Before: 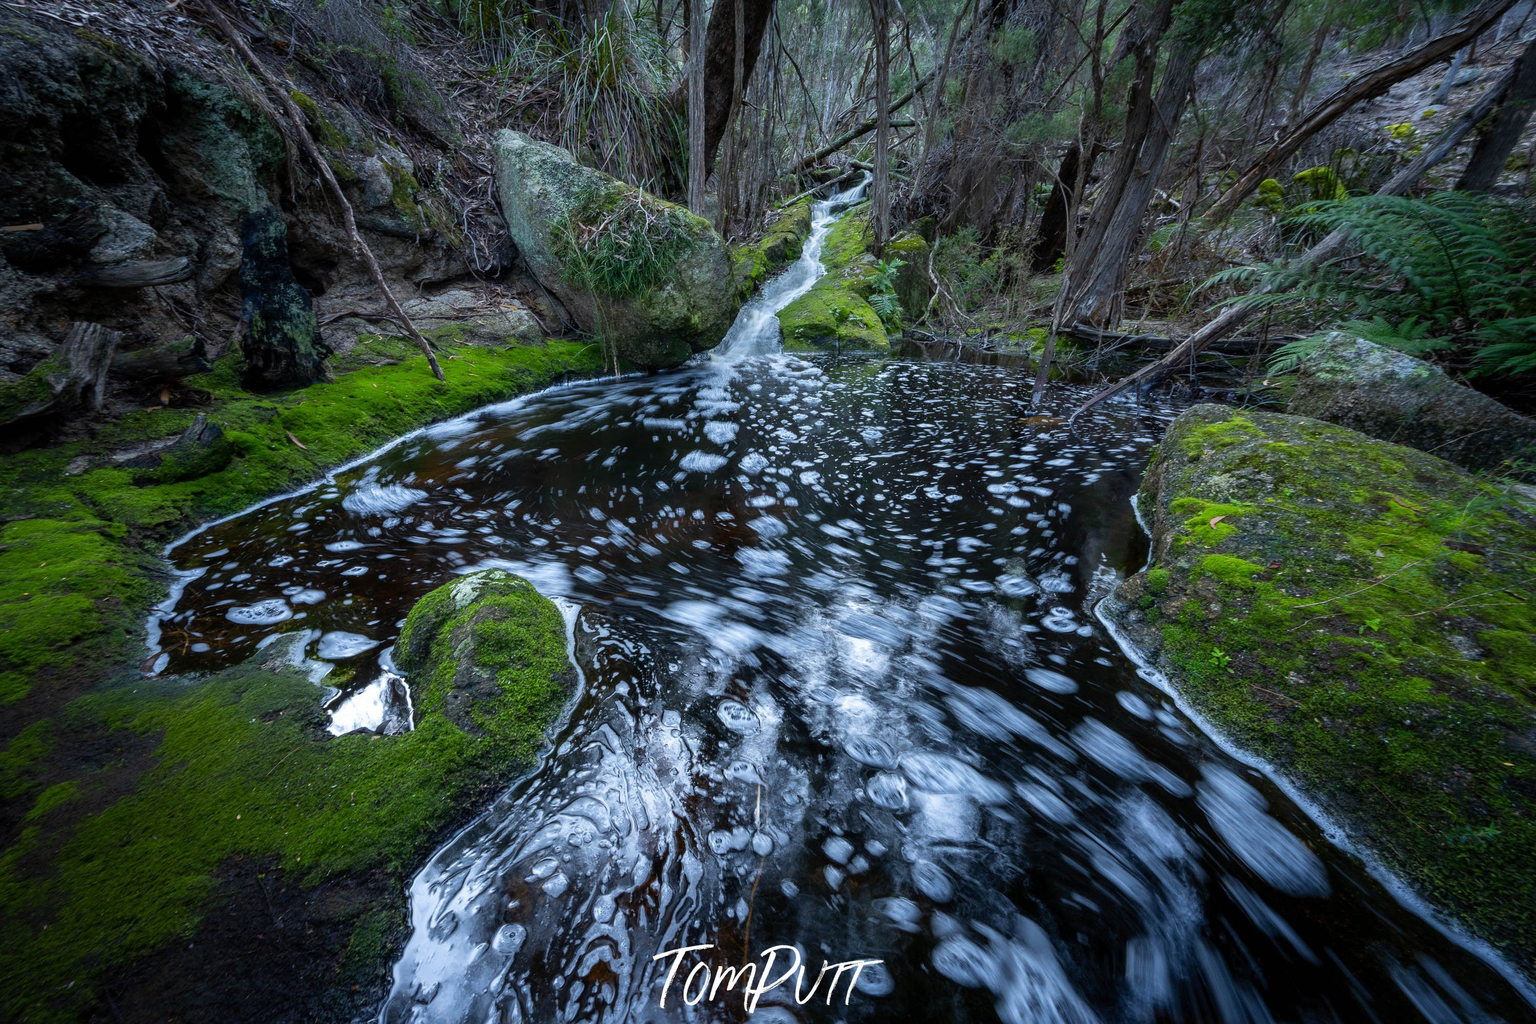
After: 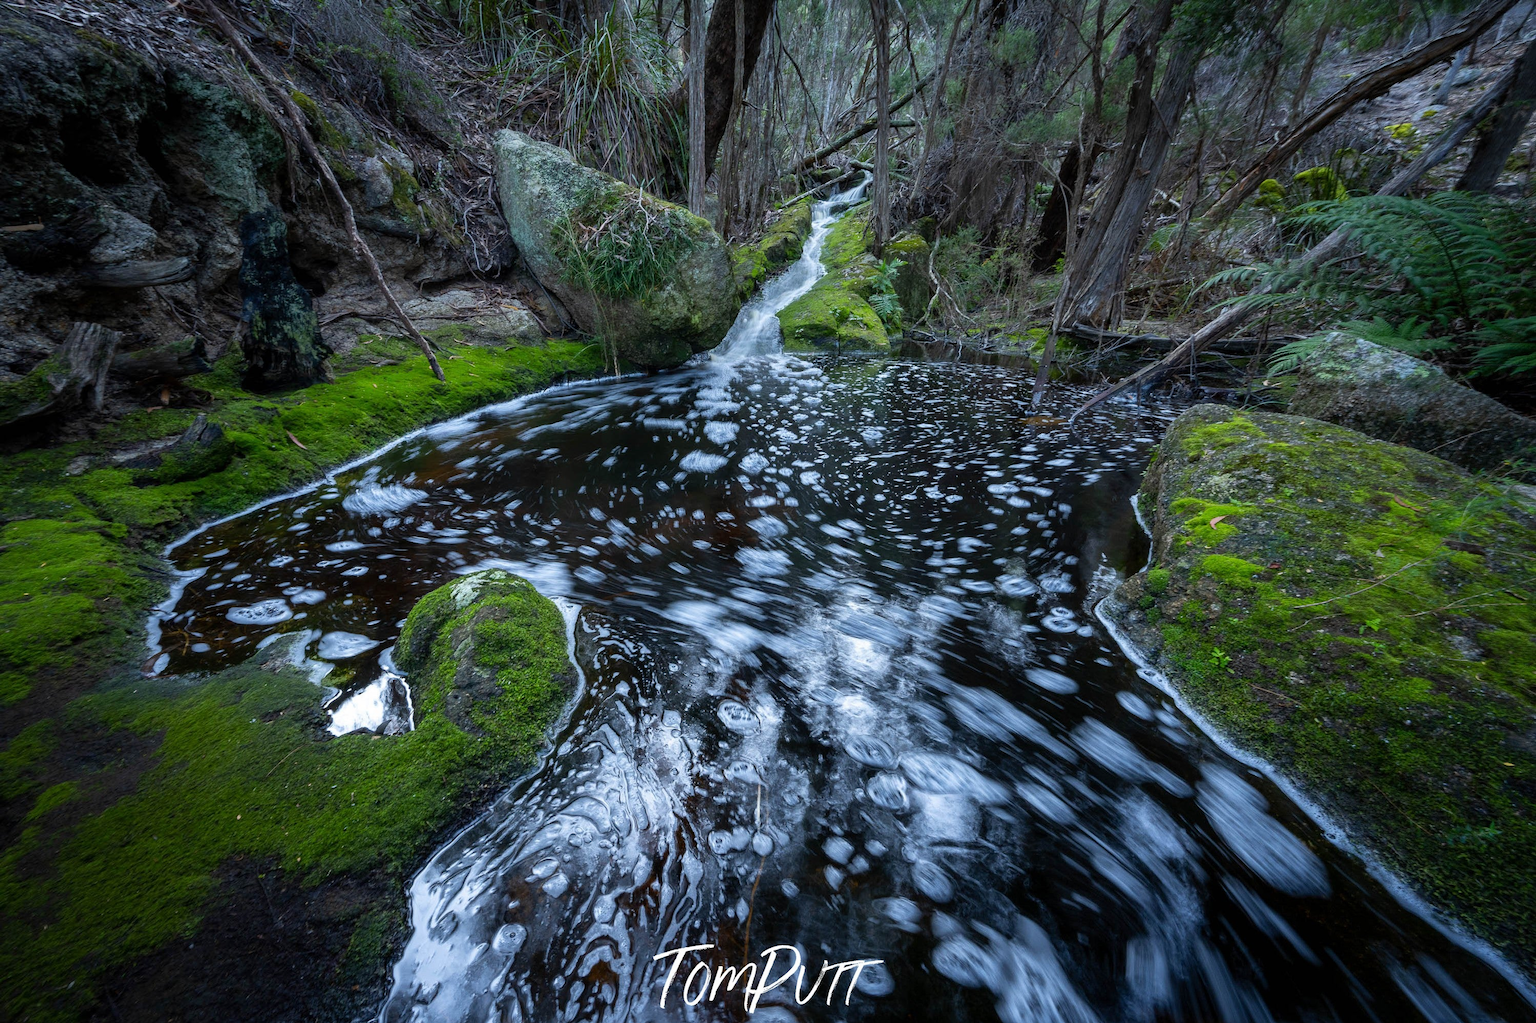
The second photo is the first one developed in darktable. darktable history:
tone equalizer: smoothing diameter 2.06%, edges refinement/feathering 22.76, mask exposure compensation -1.57 EV, filter diffusion 5
